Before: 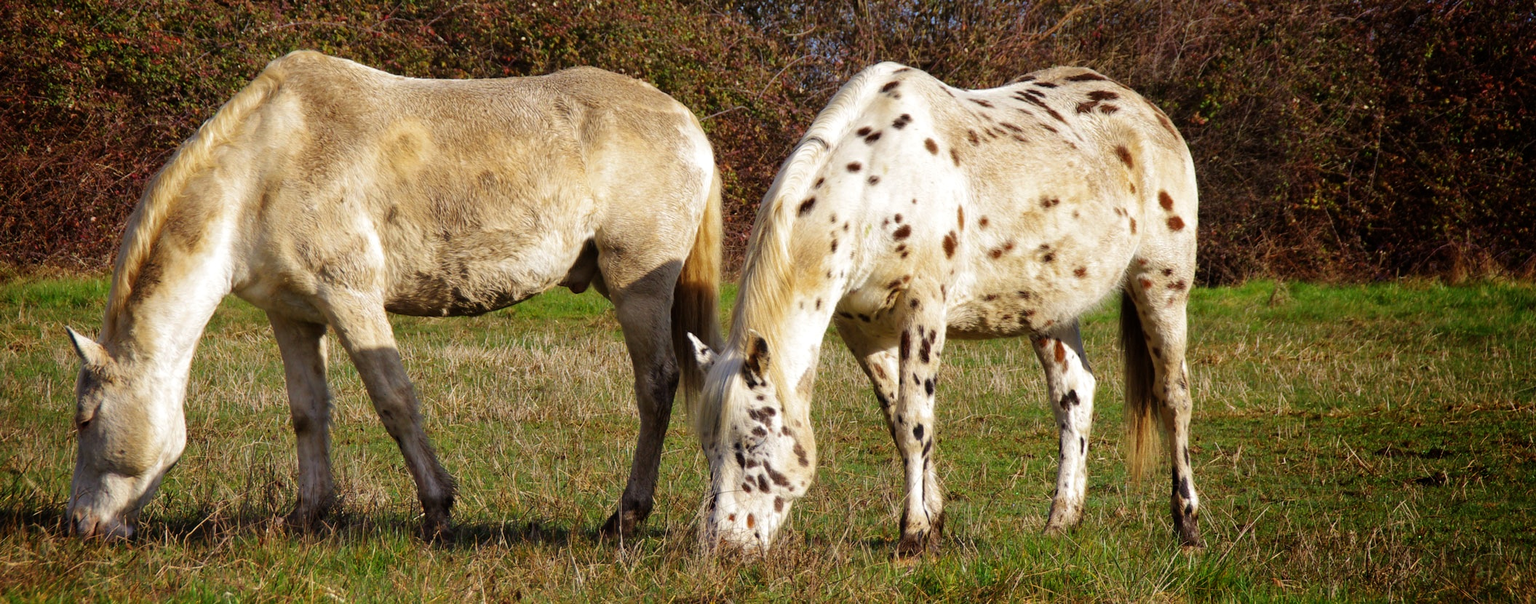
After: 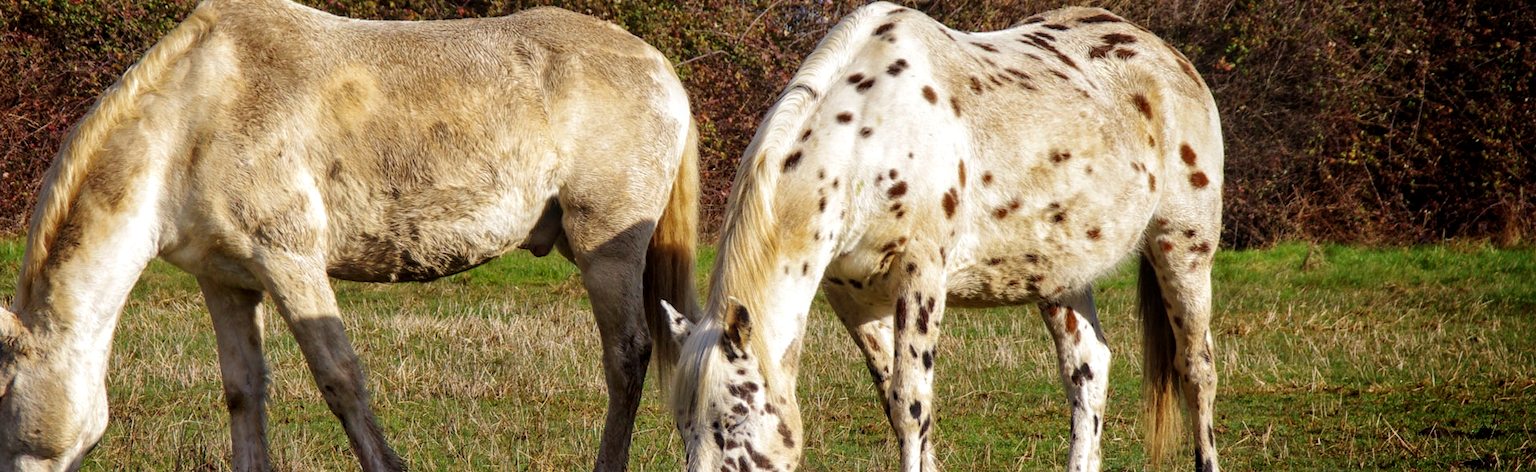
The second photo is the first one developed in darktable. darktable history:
local contrast: on, module defaults
crop: left 5.763%, top 10.047%, right 3.498%, bottom 18.948%
tone equalizer: on, module defaults
